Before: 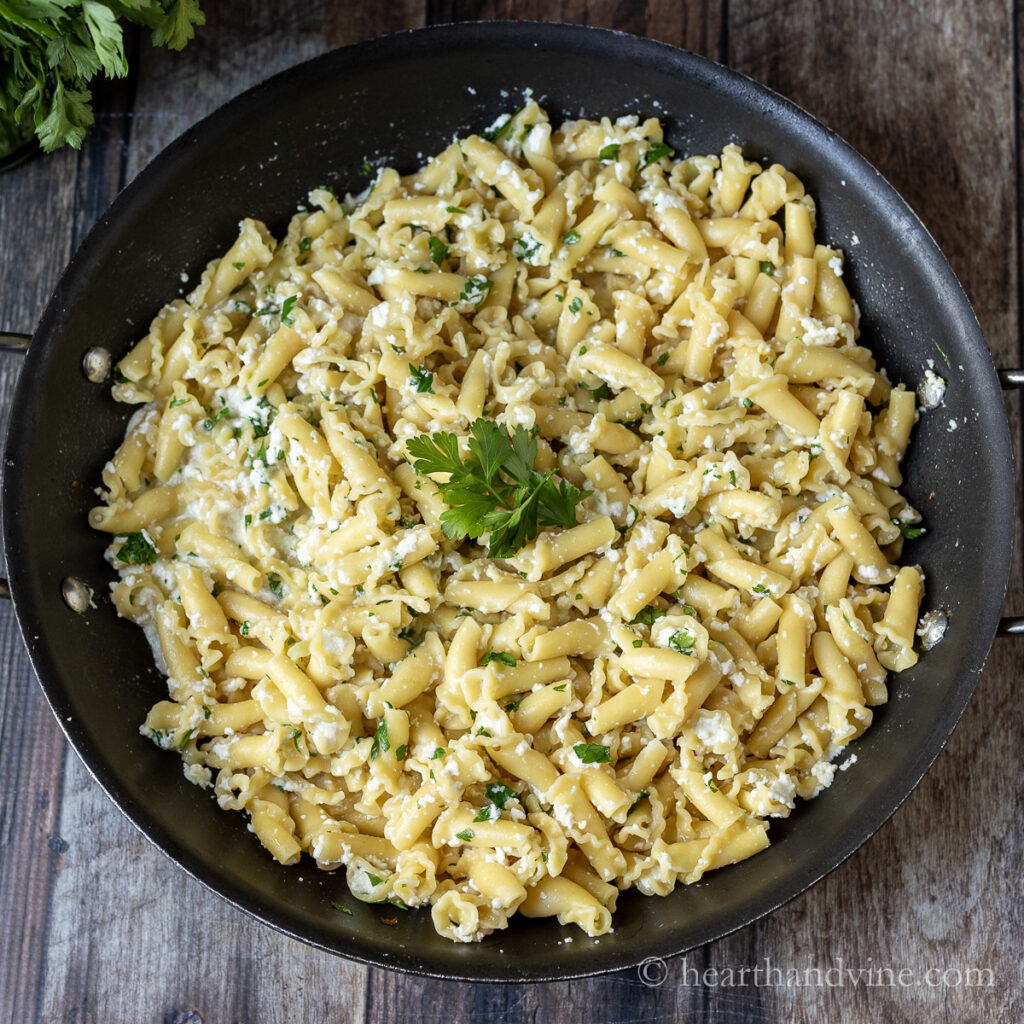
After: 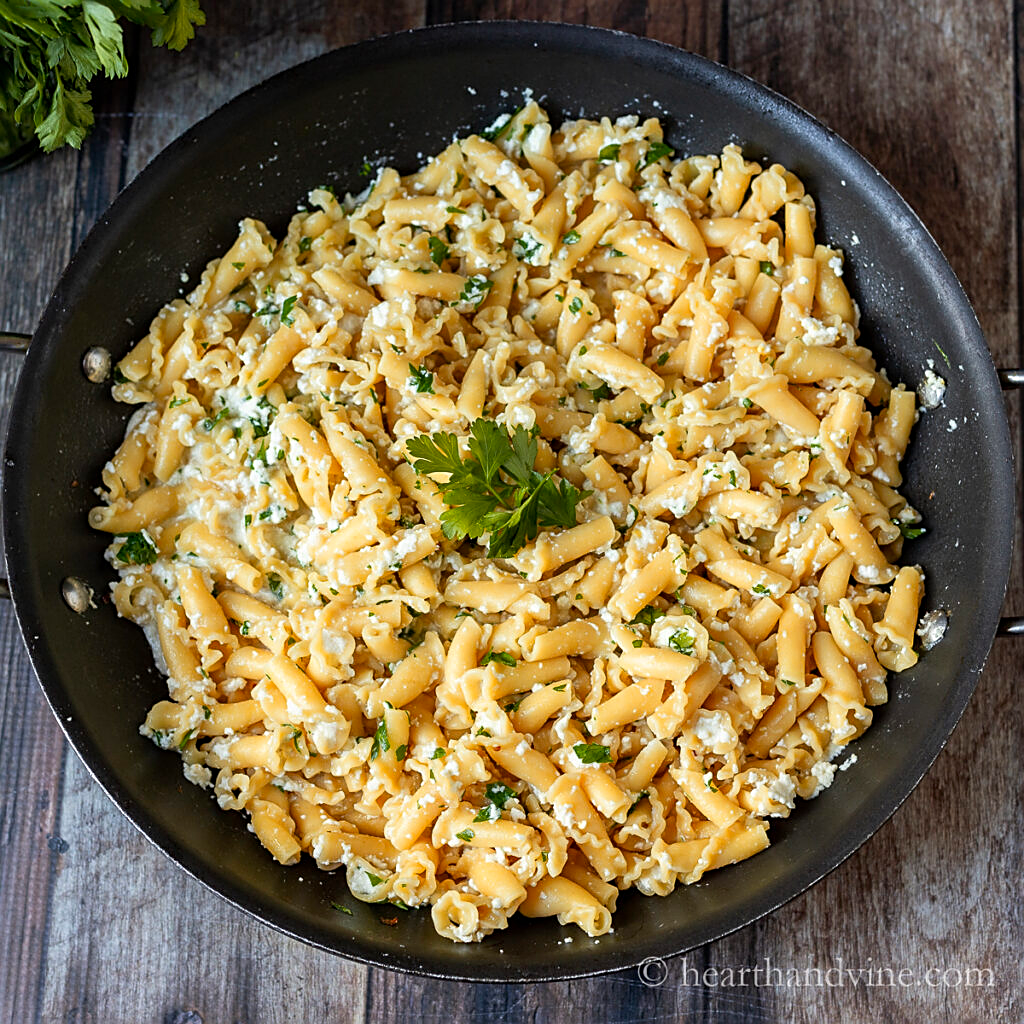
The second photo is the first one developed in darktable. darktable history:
sharpen: on, module defaults
color zones: curves: ch1 [(0.239, 0.552) (0.75, 0.5)]; ch2 [(0.25, 0.462) (0.749, 0.457)]
